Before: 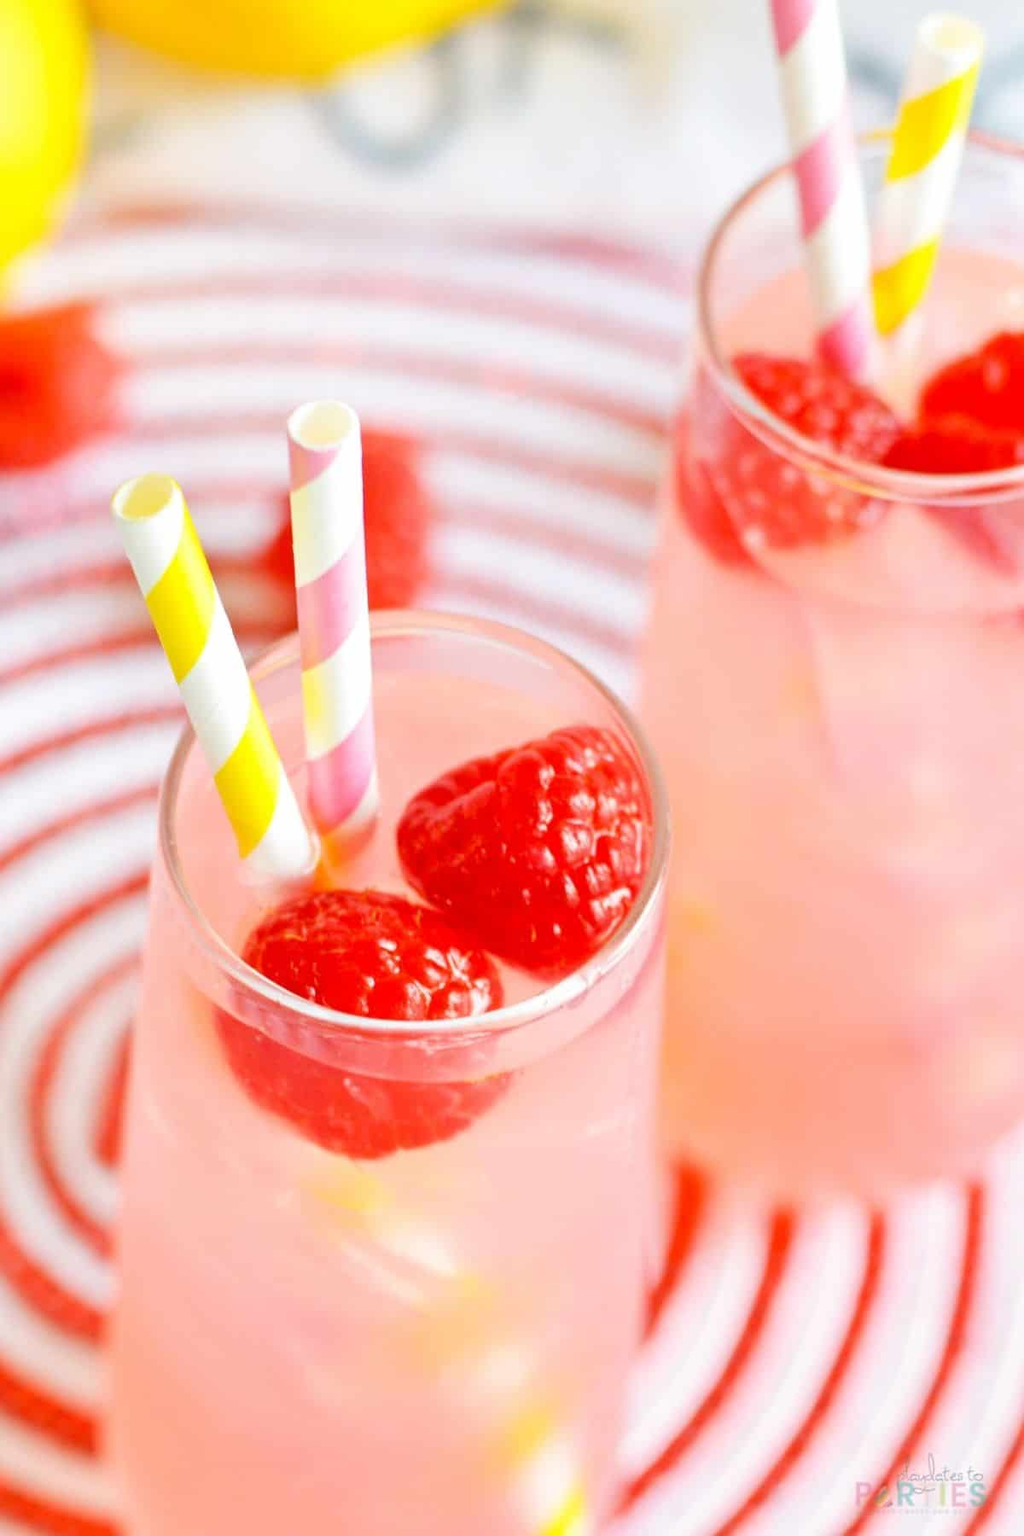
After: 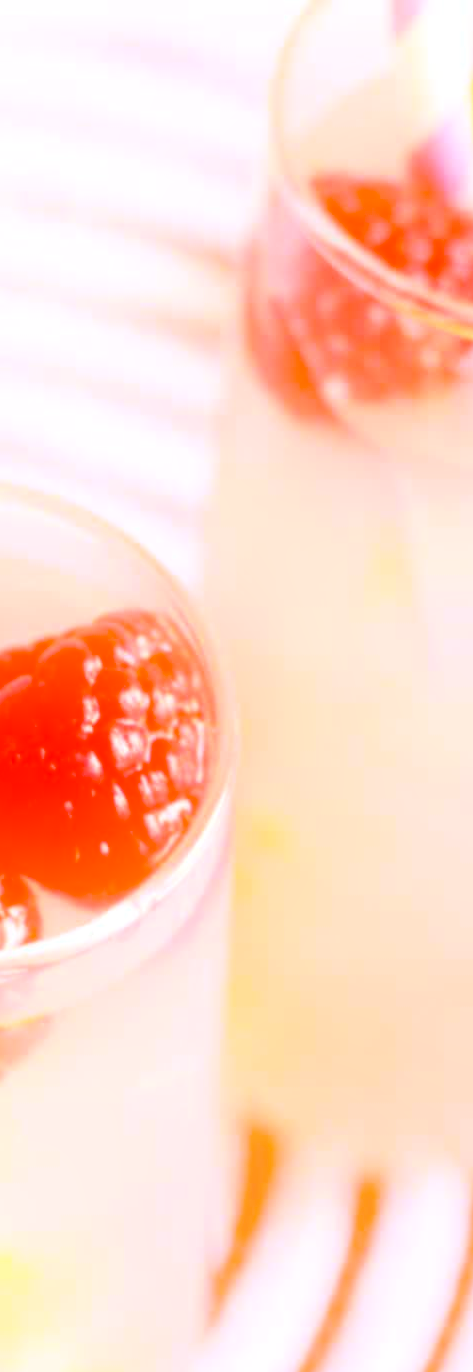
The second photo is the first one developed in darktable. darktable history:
crop: left 45.721%, top 13.393%, right 14.118%, bottom 10.01%
bloom: on, module defaults
color balance: lift [1, 1, 0.999, 1.001], gamma [1, 1.003, 1.005, 0.995], gain [1, 0.992, 0.988, 1.012], contrast 5%, output saturation 110%
